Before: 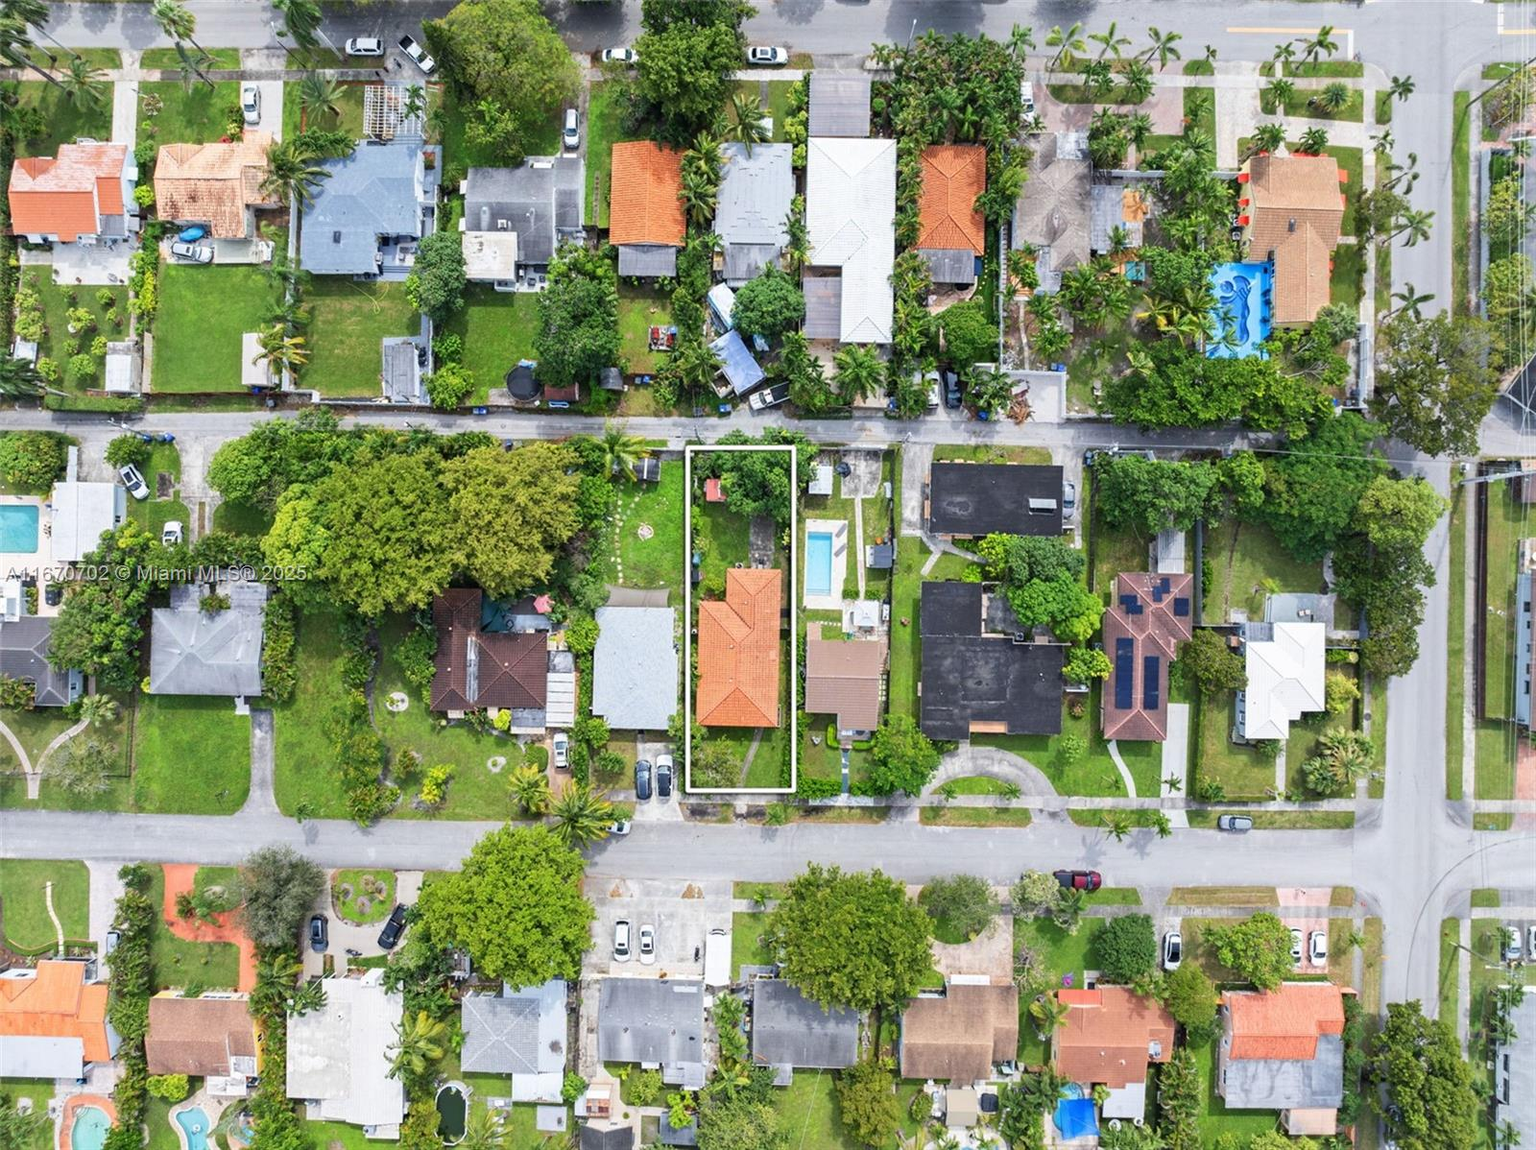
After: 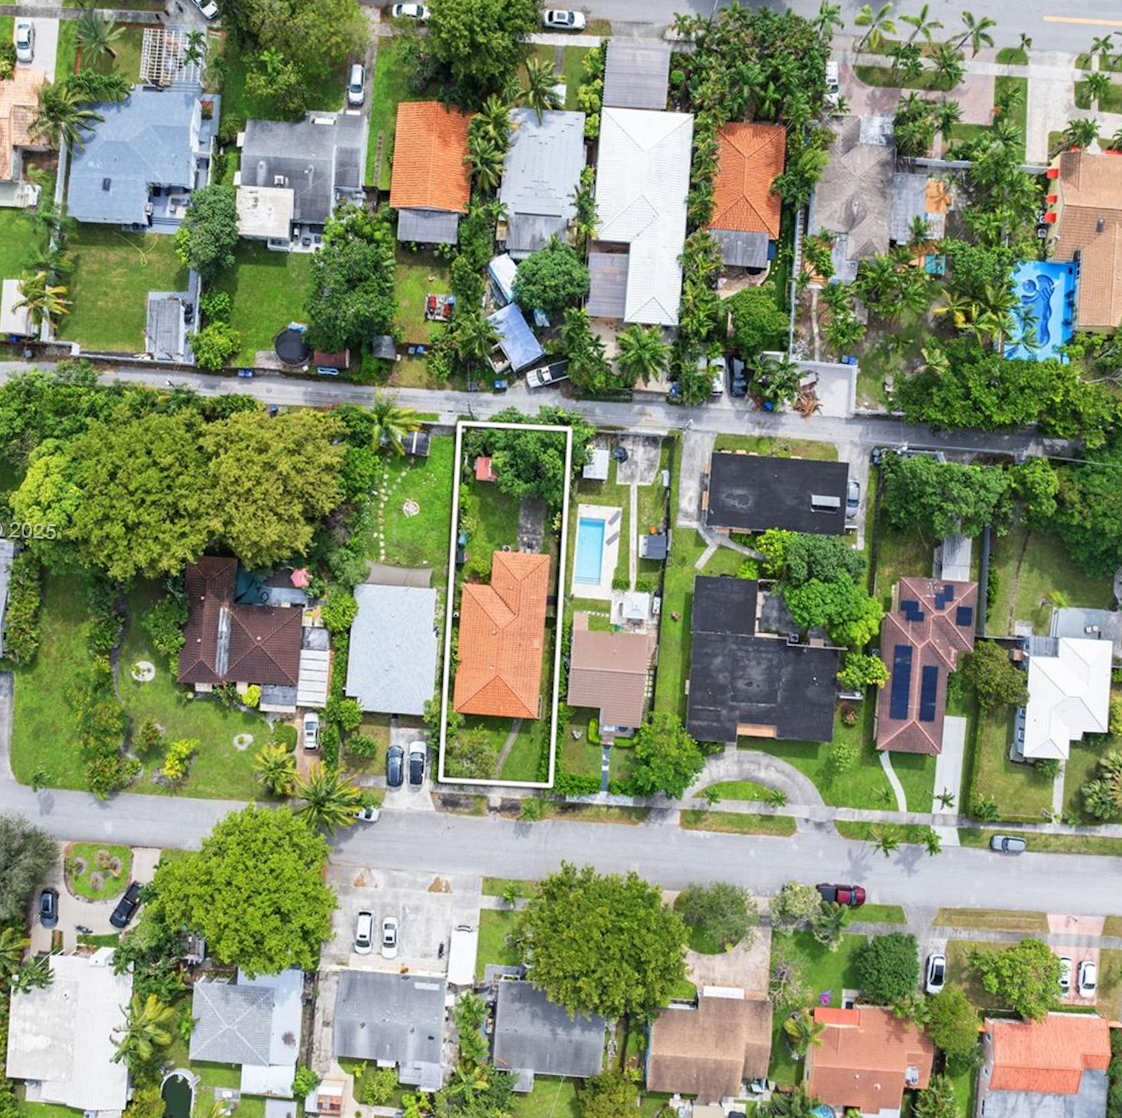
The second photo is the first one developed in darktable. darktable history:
crop and rotate: angle -3.07°, left 14.166%, top 0.033%, right 10.797%, bottom 0.026%
